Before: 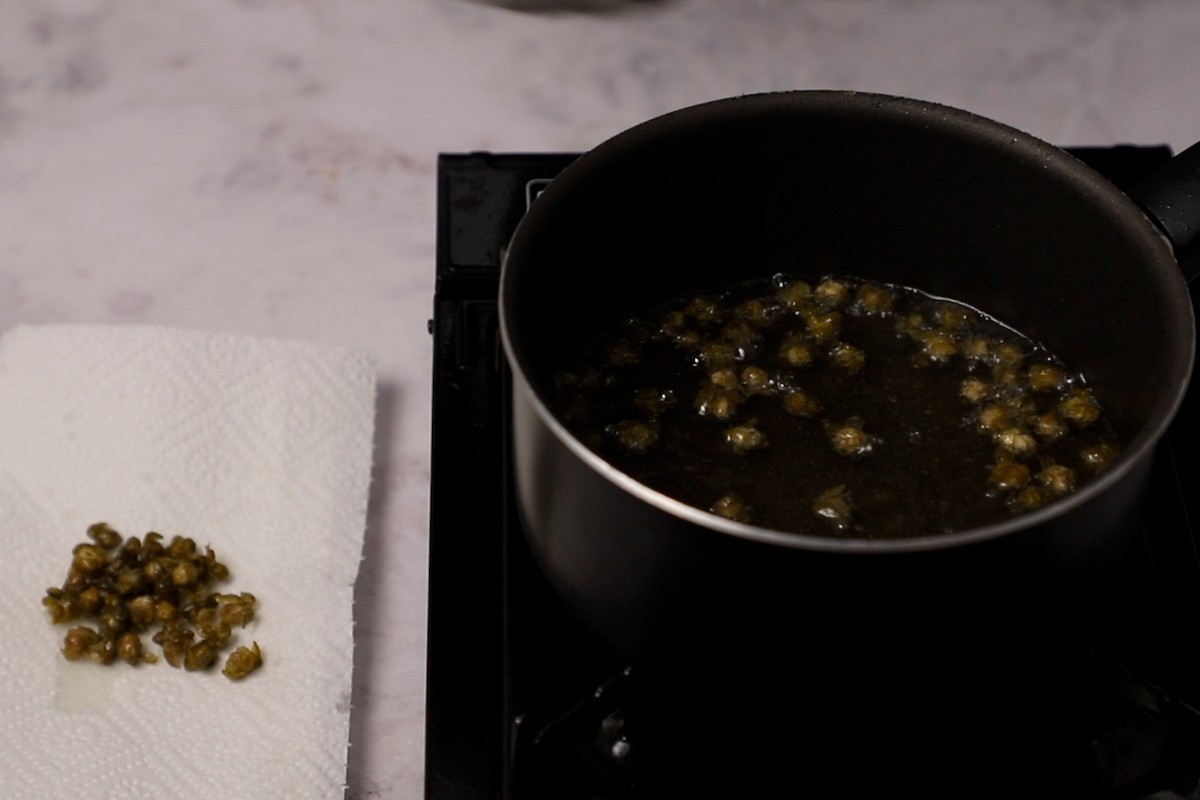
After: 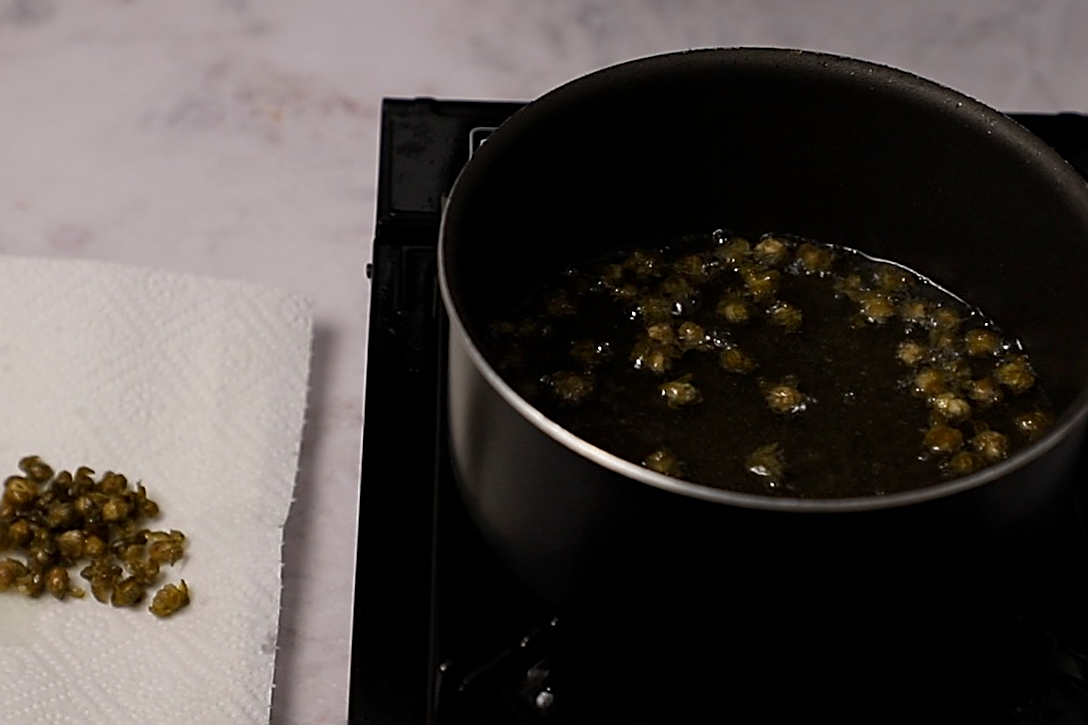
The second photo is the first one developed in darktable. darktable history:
sharpen: amount 0.901
crop and rotate: angle -1.96°, left 3.097%, top 4.154%, right 1.586%, bottom 0.529%
